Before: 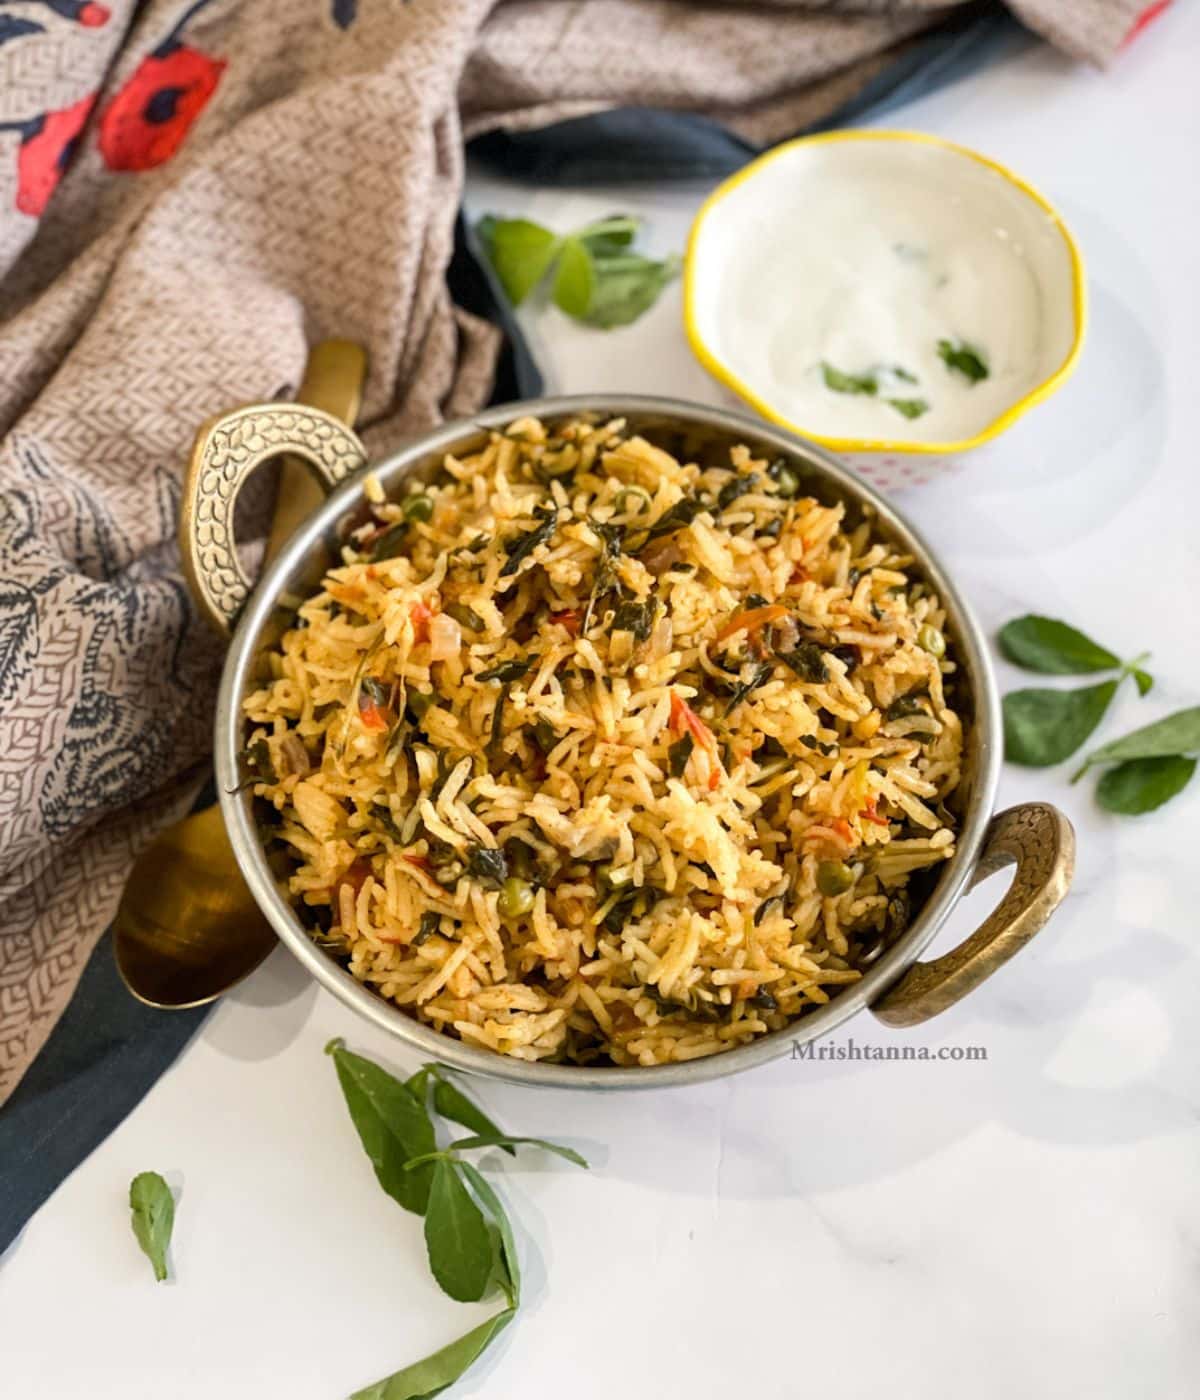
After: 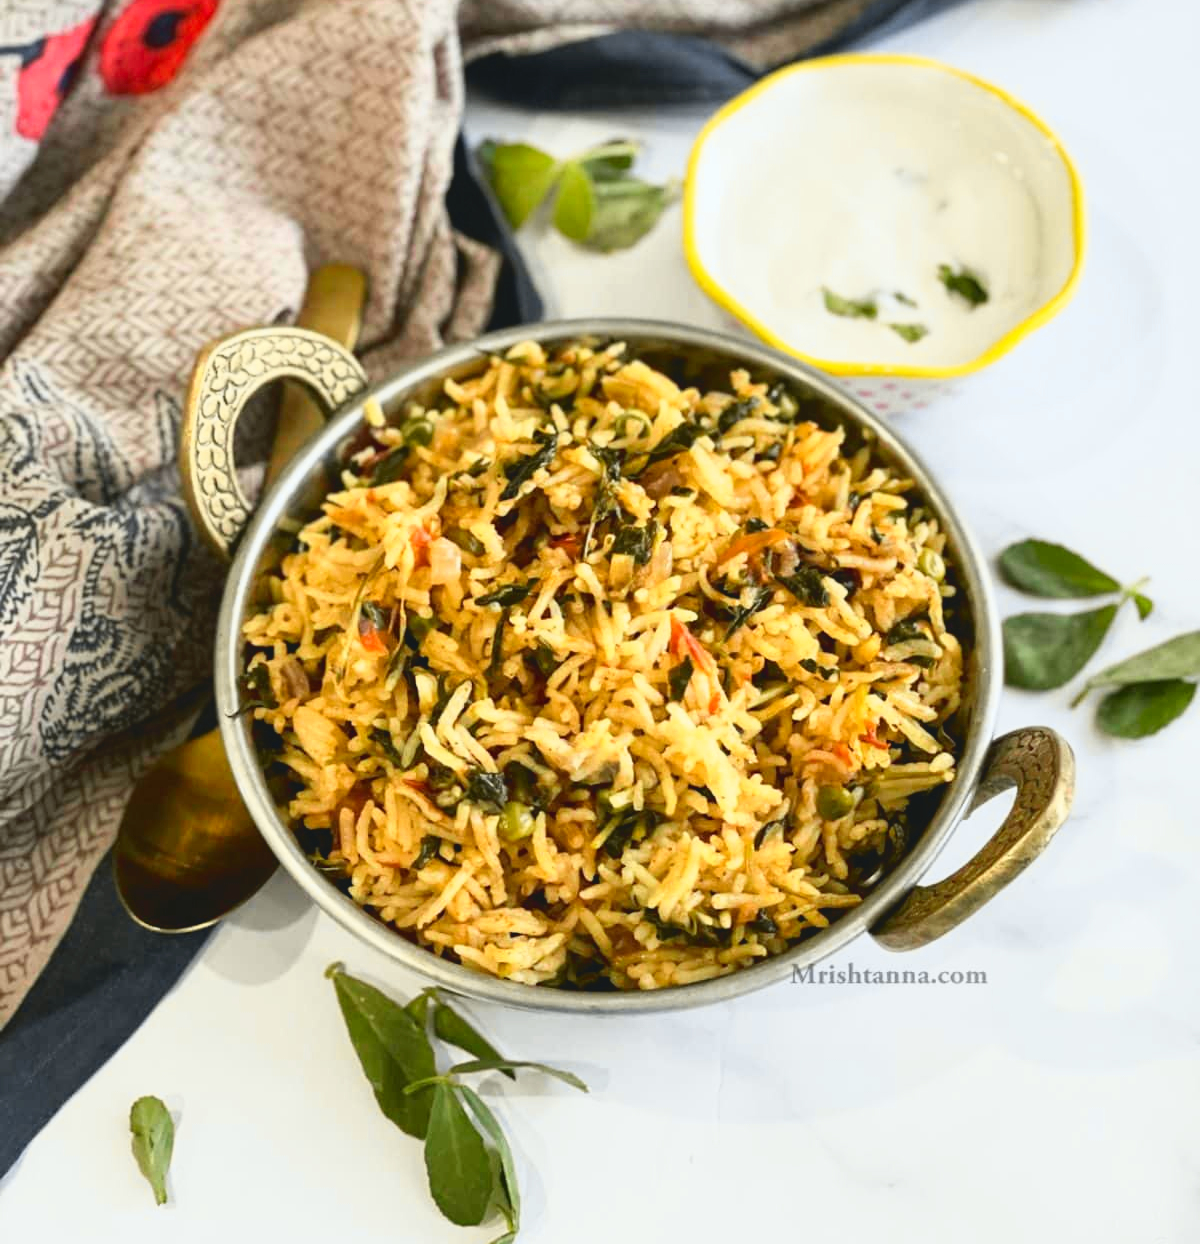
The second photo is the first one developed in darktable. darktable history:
tone curve: curves: ch0 [(0, 0.074) (0.129, 0.136) (0.285, 0.301) (0.689, 0.764) (0.854, 0.926) (0.987, 0.977)]; ch1 [(0, 0) (0.337, 0.249) (0.434, 0.437) (0.485, 0.491) (0.515, 0.495) (0.566, 0.57) (0.625, 0.625) (0.764, 0.806) (1, 1)]; ch2 [(0, 0) (0.314, 0.301) (0.401, 0.411) (0.505, 0.499) (0.54, 0.54) (0.608, 0.613) (0.706, 0.735) (1, 1)], color space Lab, independent channels, preserve colors none
crop and rotate: top 5.45%, bottom 5.674%
